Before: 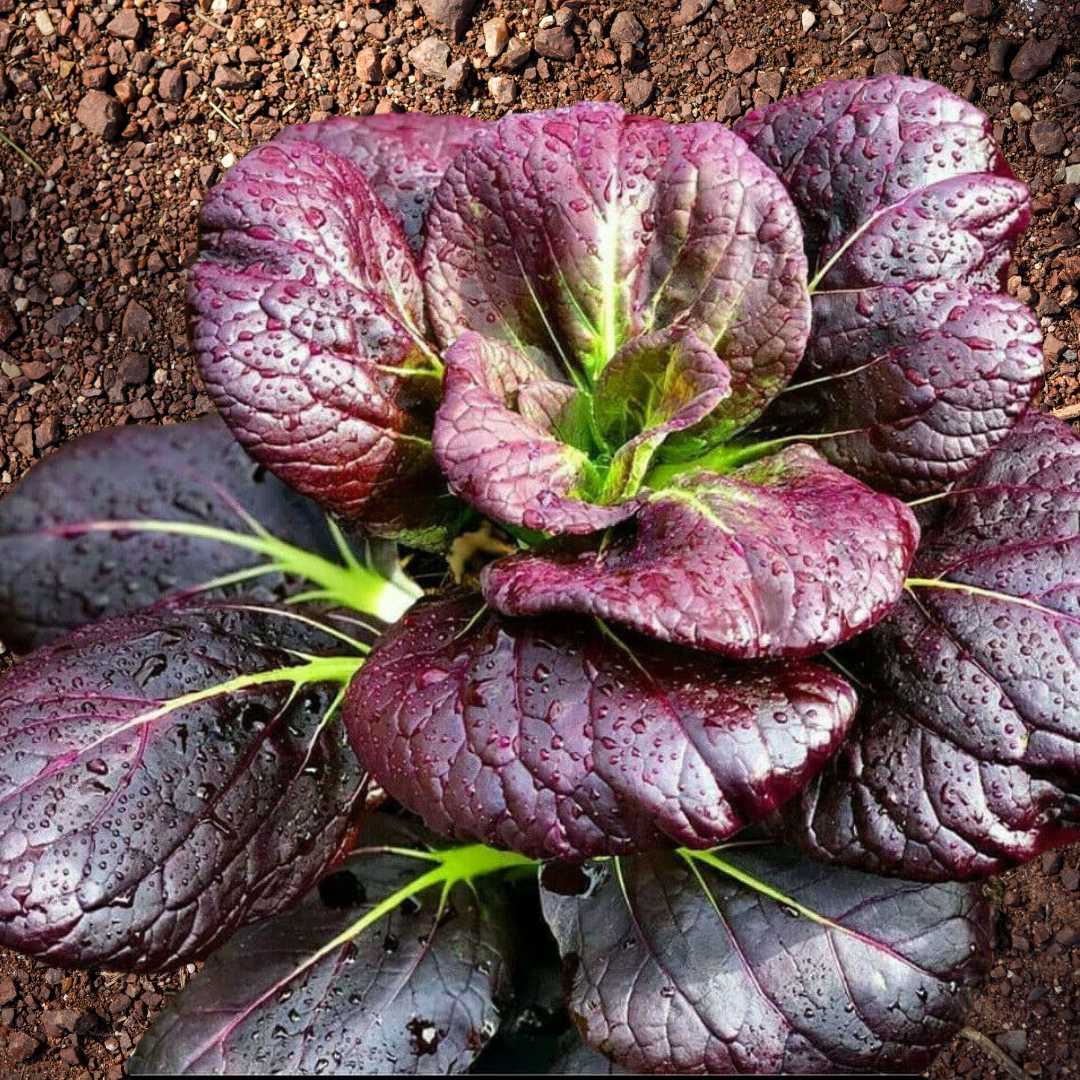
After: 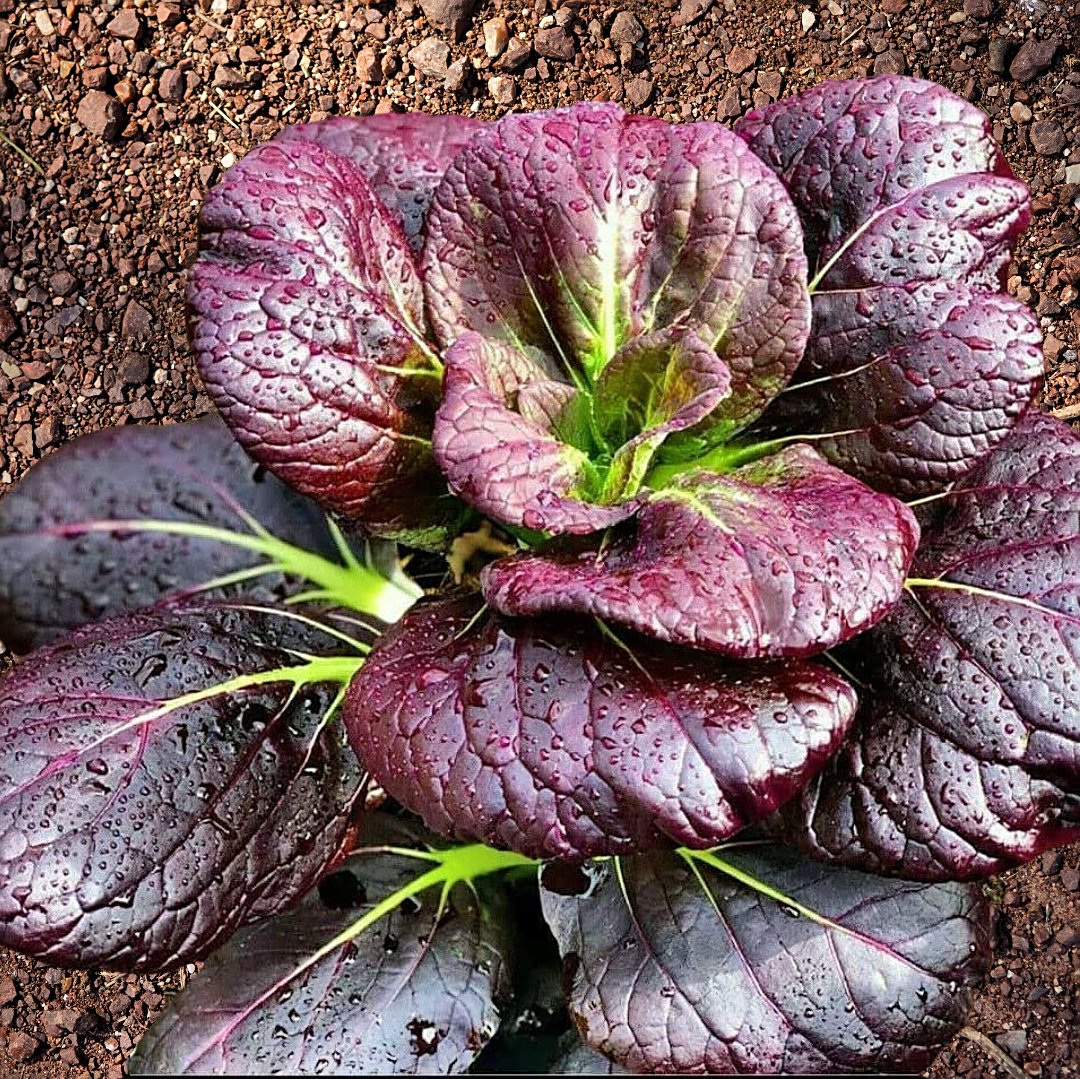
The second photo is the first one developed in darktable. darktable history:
shadows and highlights: shadows 58.49, highlights color adjustment 77.63%, soften with gaussian
crop: bottom 0.056%
sharpen: on, module defaults
